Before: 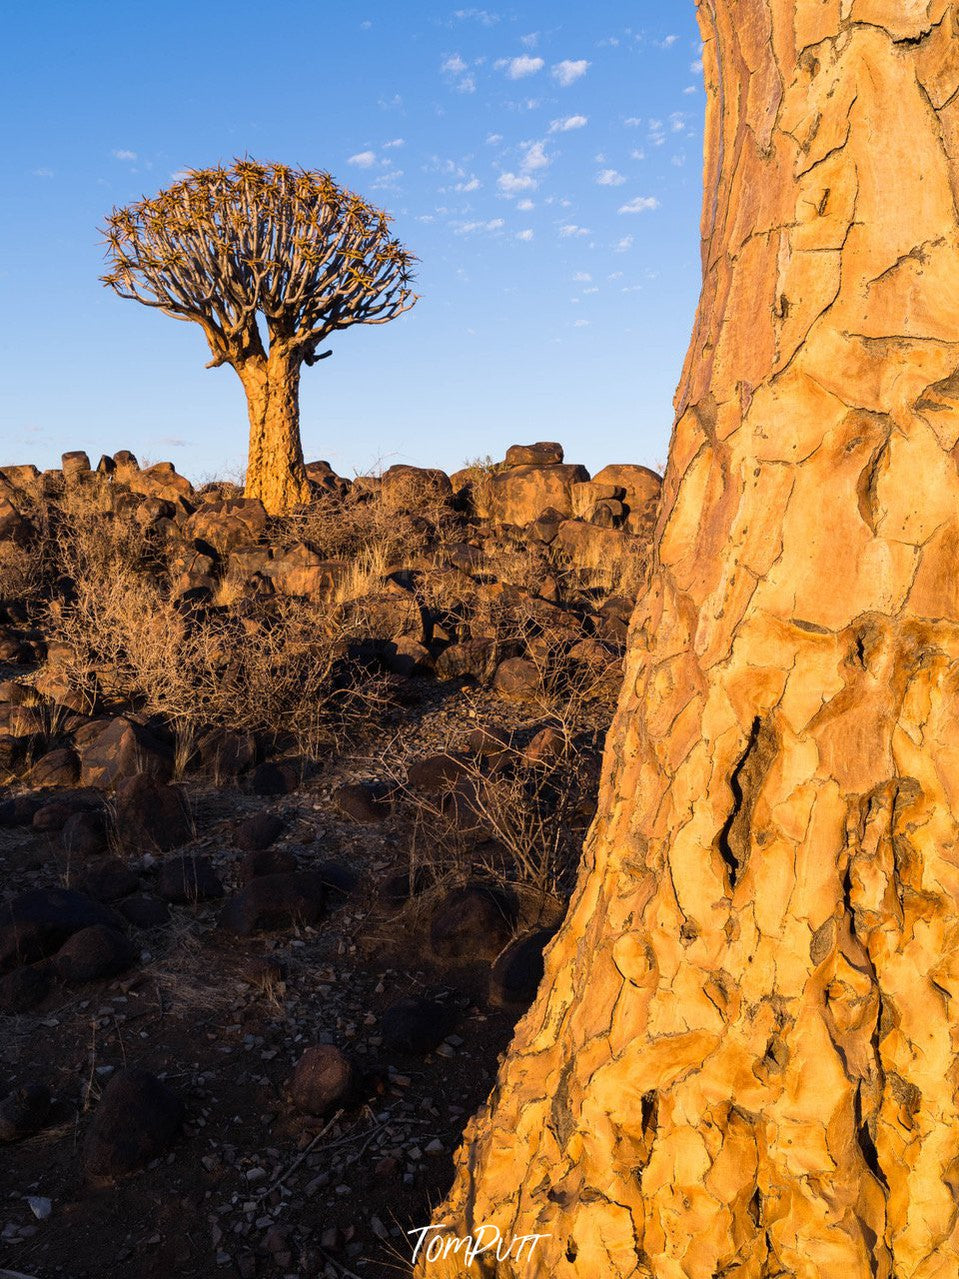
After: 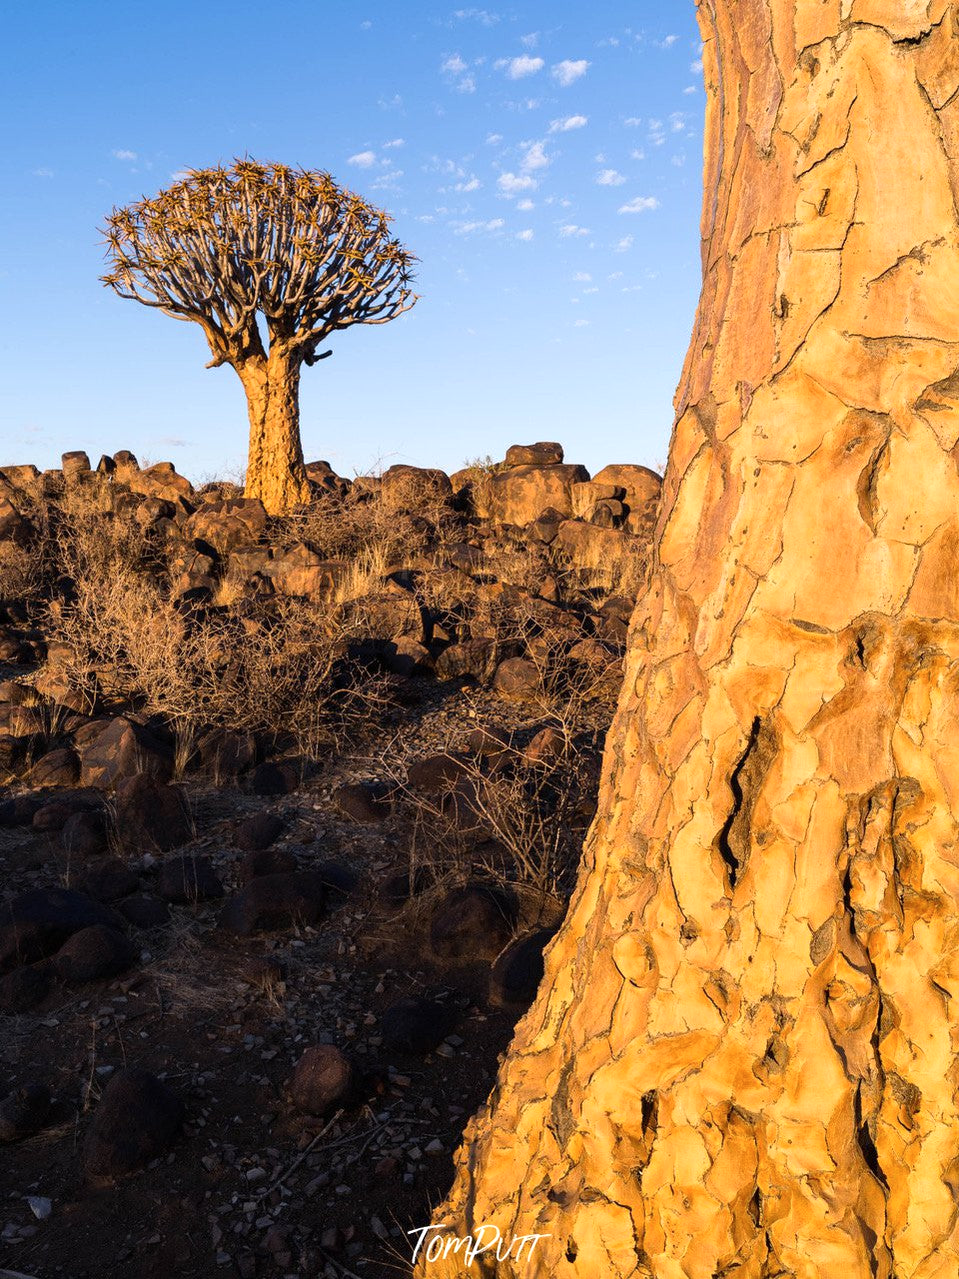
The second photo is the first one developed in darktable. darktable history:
shadows and highlights: shadows -12.2, white point adjustment 3.99, highlights 28.91
